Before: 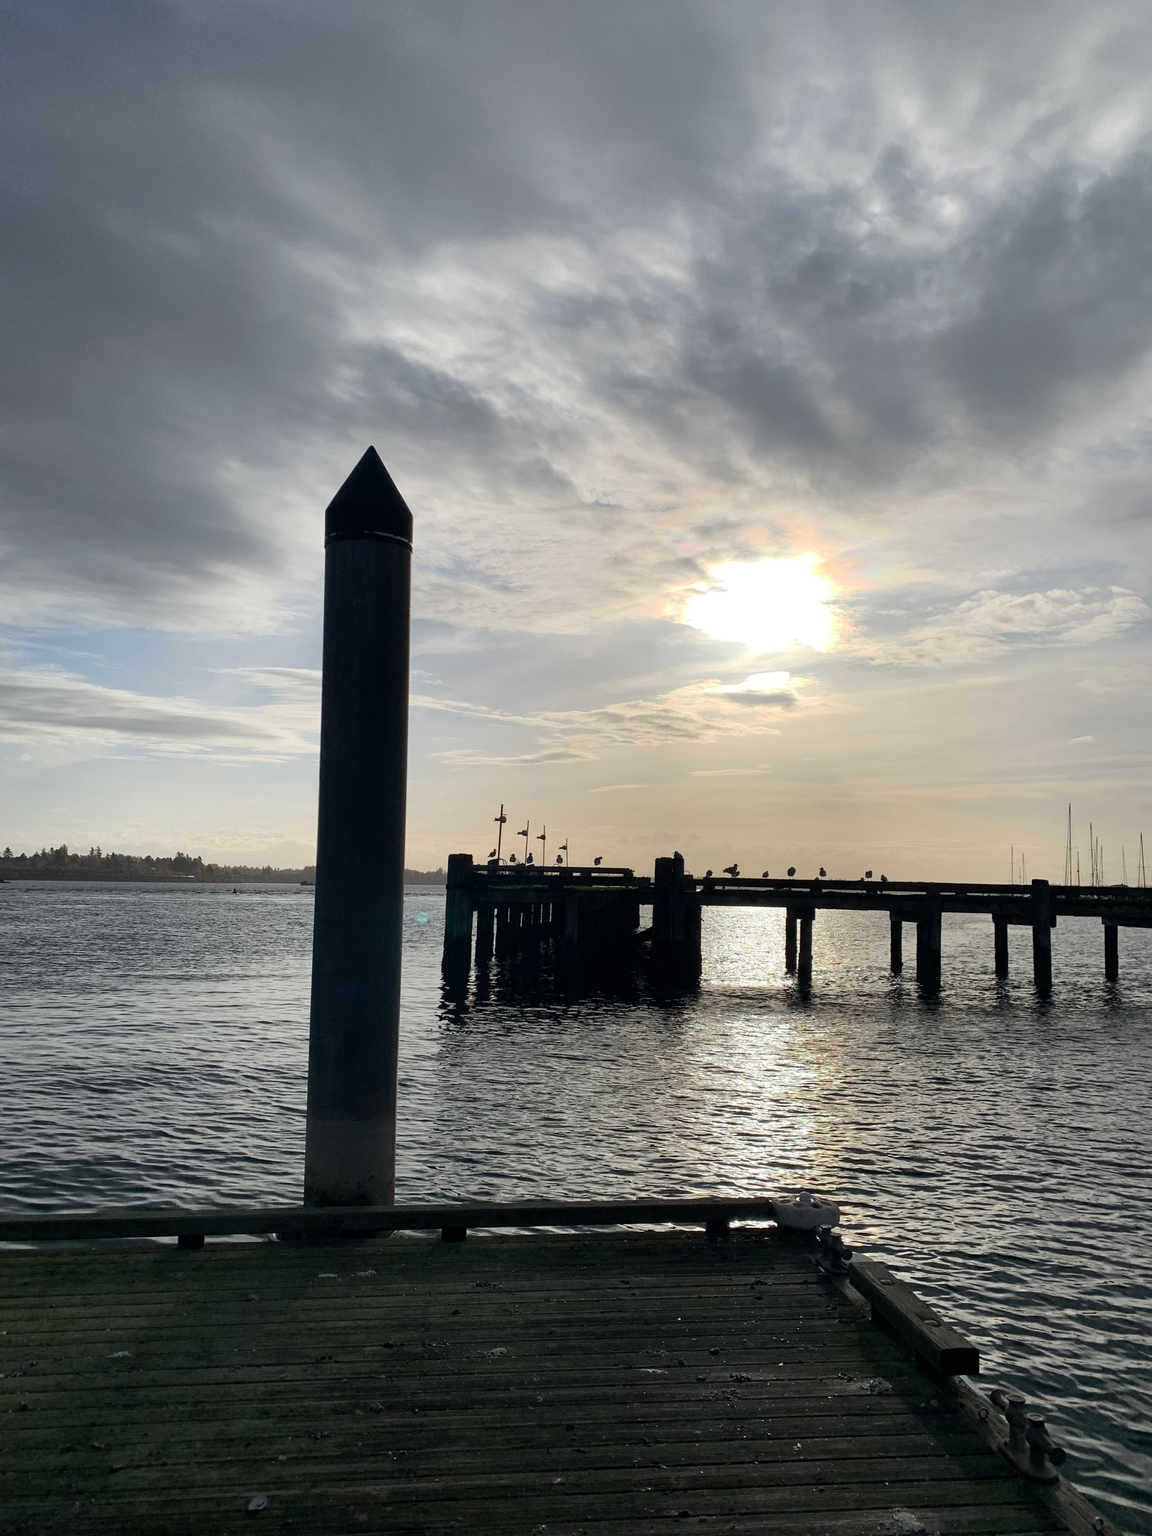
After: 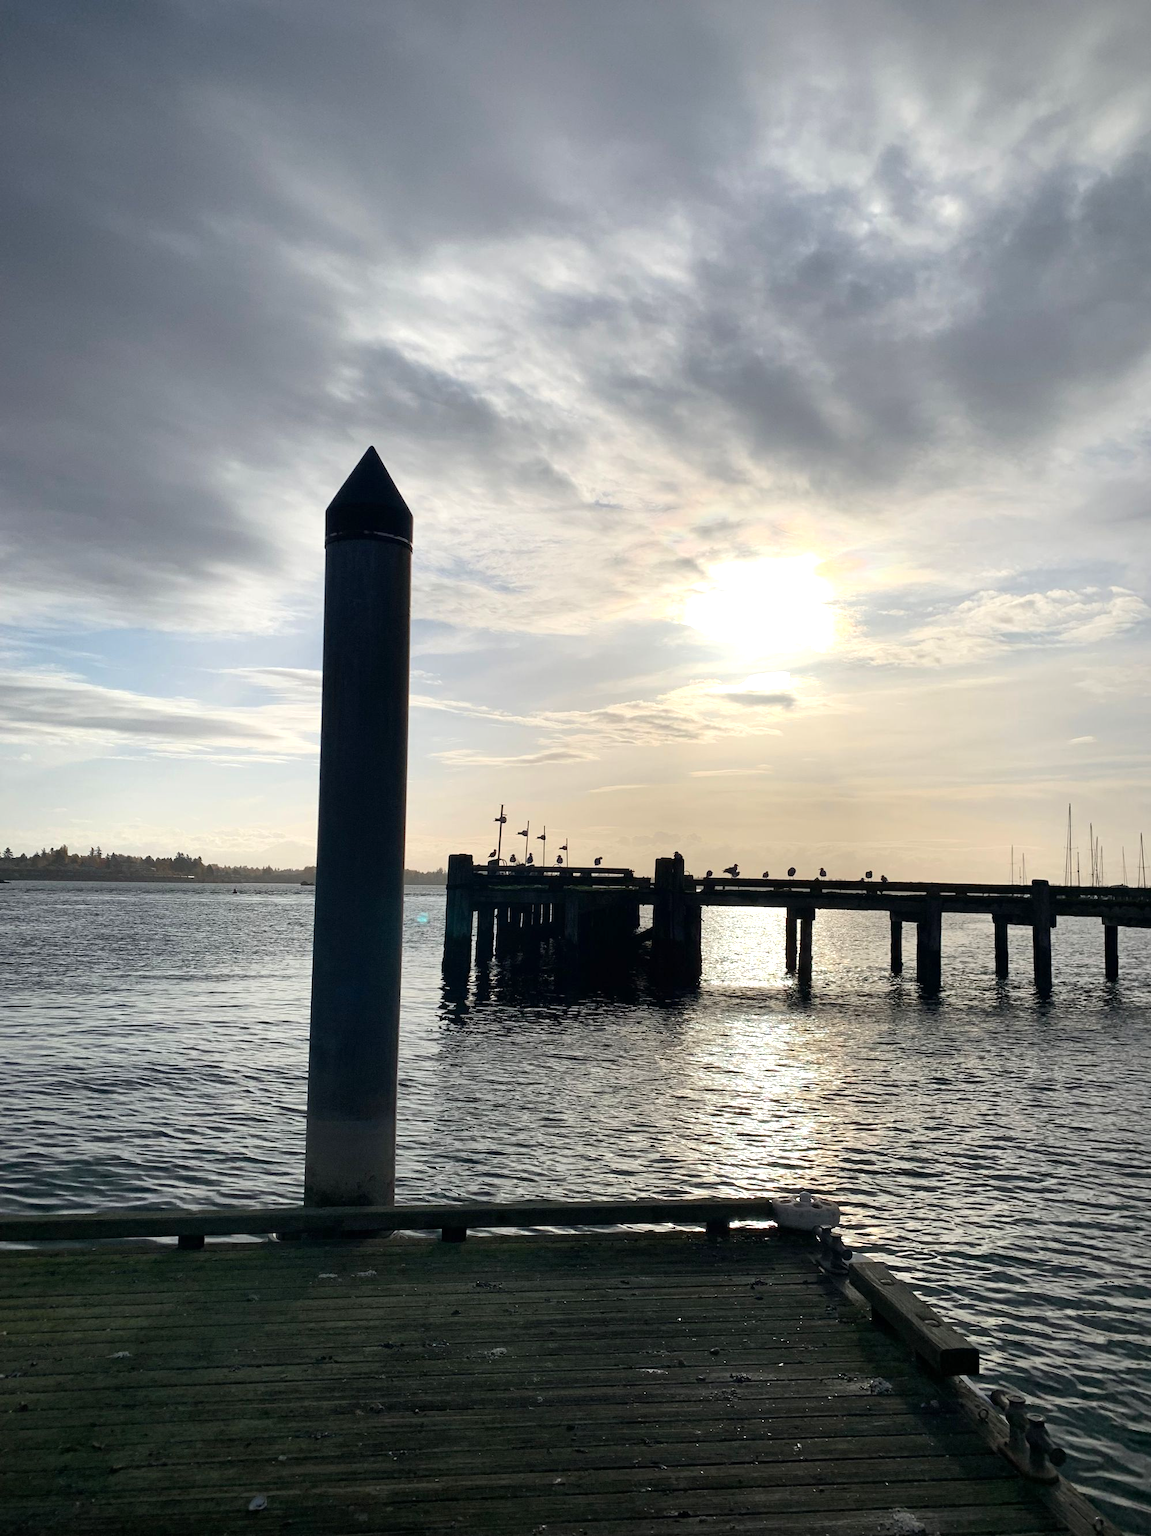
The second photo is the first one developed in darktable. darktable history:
exposure: exposure 0.4 EV, compensate highlight preservation false
vignetting: saturation 0, unbound false
